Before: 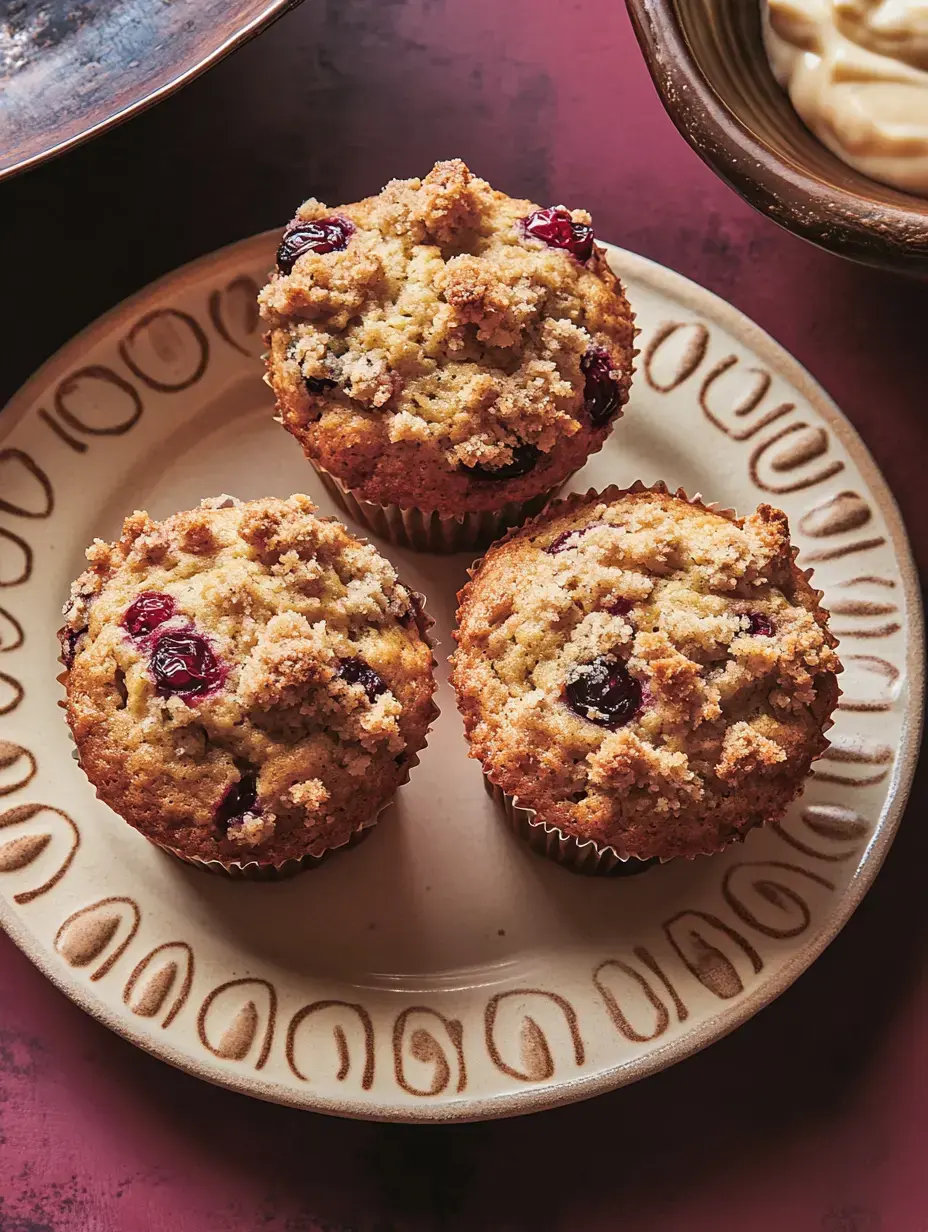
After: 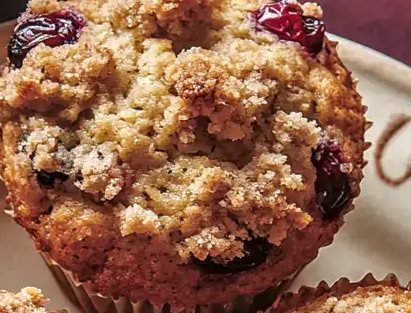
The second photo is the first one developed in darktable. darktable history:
local contrast: on, module defaults
crop: left 29.049%, top 16.865%, right 26.61%, bottom 57.65%
tone equalizer: -8 EV -0.001 EV, -7 EV 0.003 EV, -6 EV -0.003 EV, -5 EV -0.006 EV, -4 EV -0.065 EV, -3 EV -0.212 EV, -2 EV -0.267 EV, -1 EV 0.11 EV, +0 EV 0.302 EV, edges refinement/feathering 500, mask exposure compensation -1.57 EV, preserve details no
